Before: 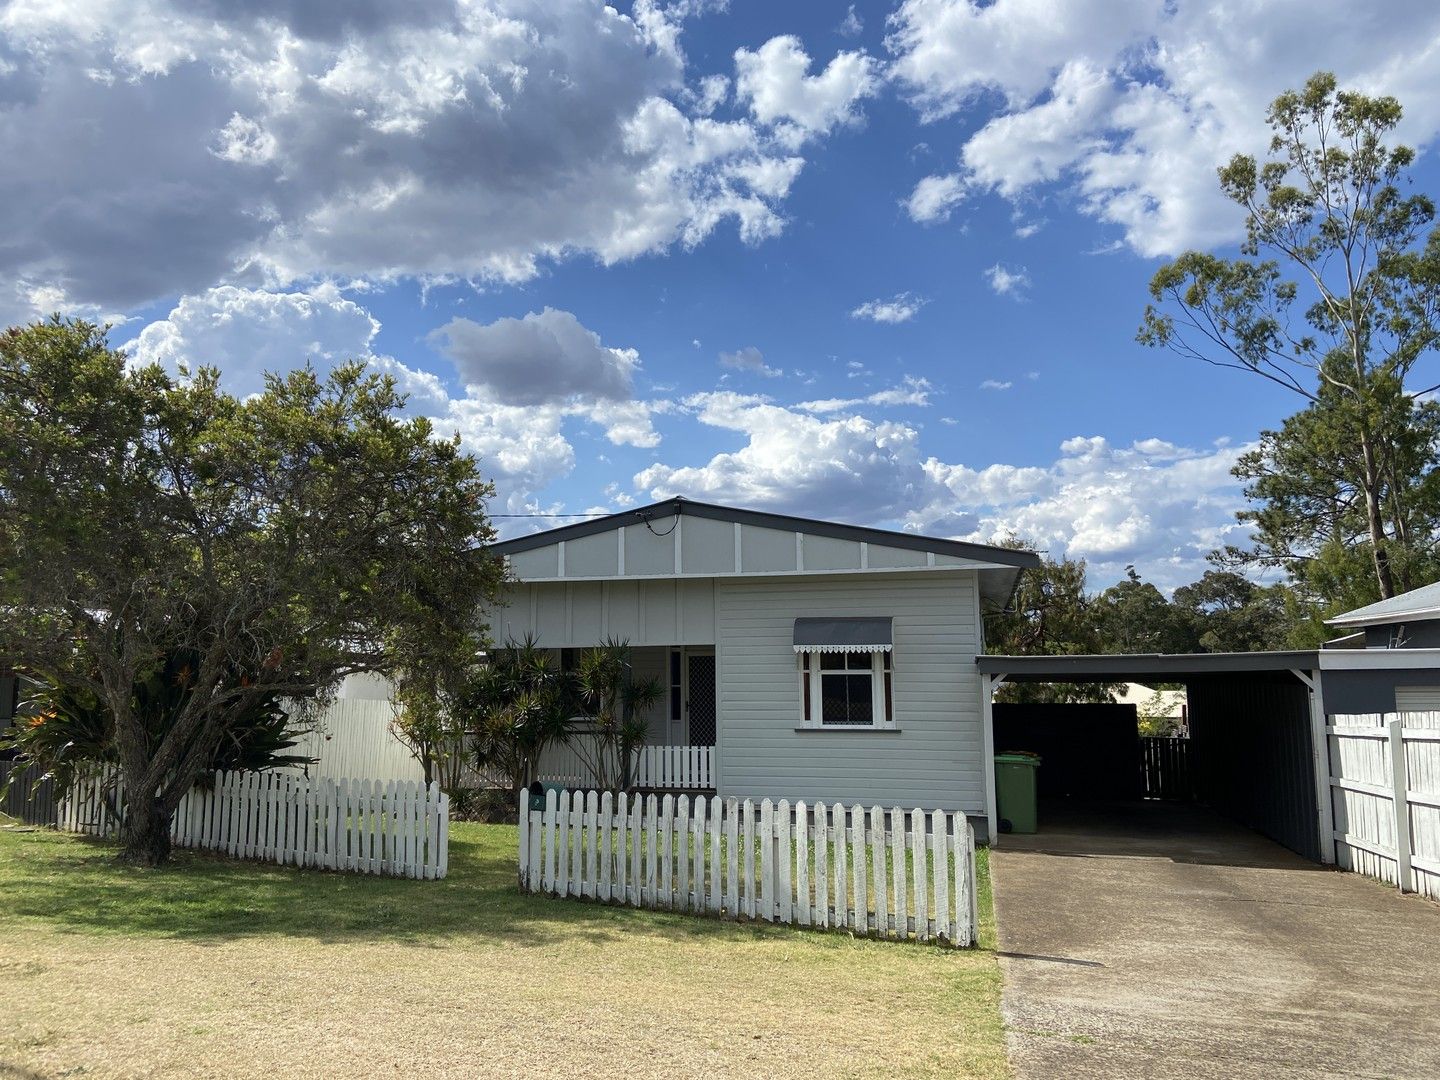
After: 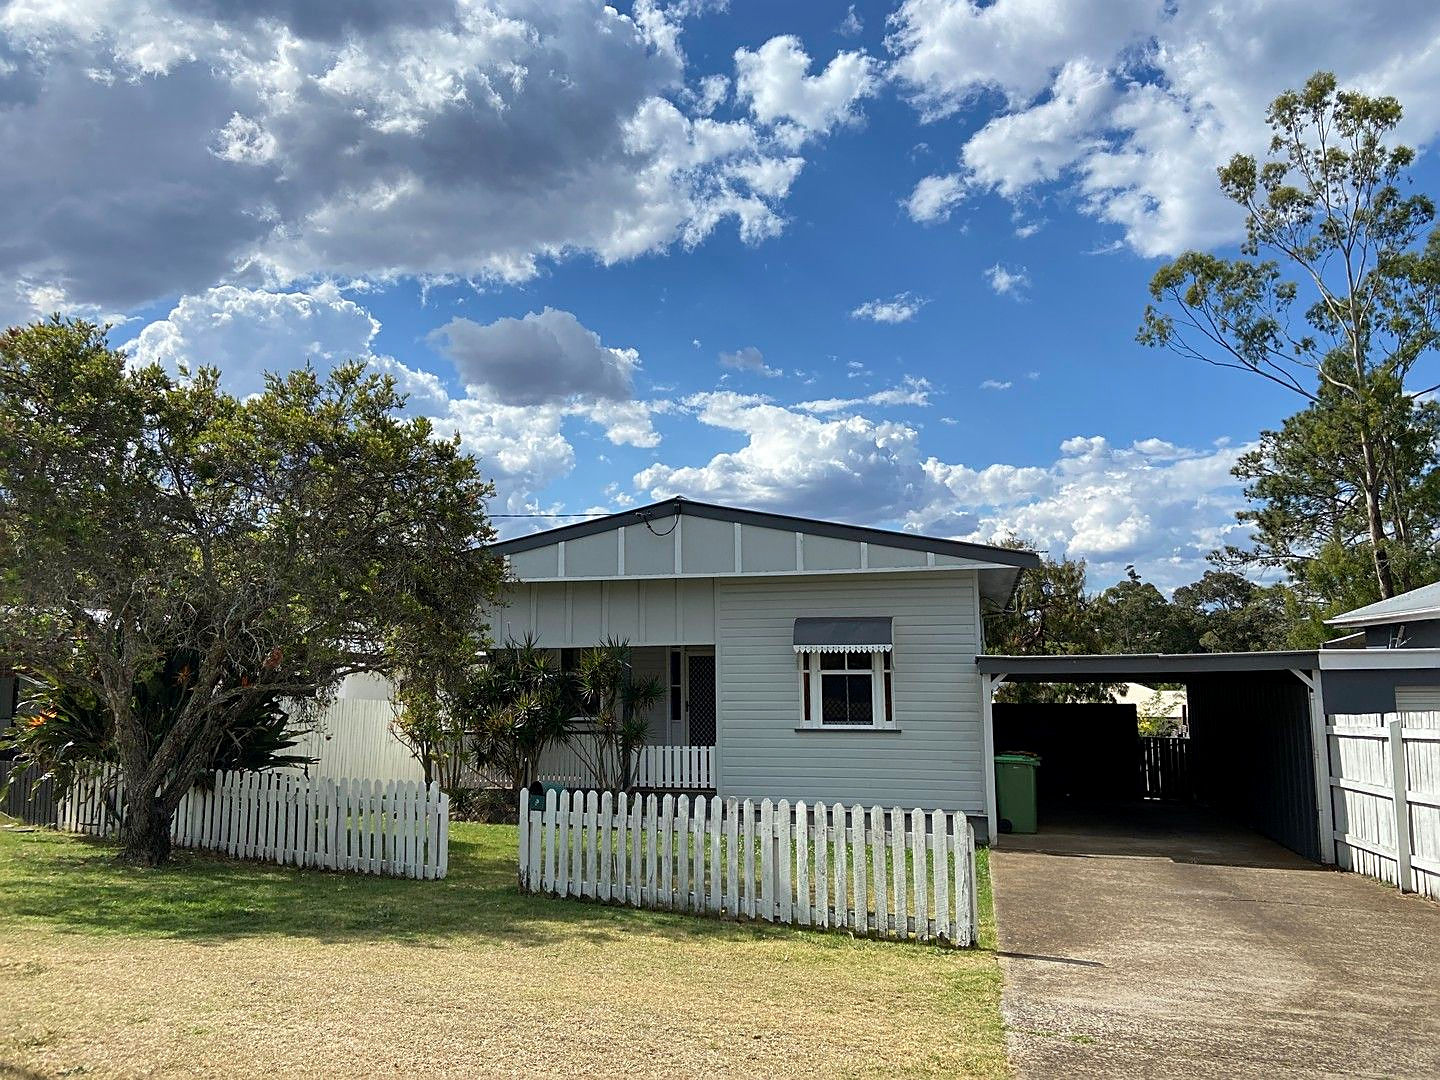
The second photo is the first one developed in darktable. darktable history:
exposure: black level correction 0.001, compensate highlight preservation false
shadows and highlights: soften with gaussian
sharpen: on, module defaults
